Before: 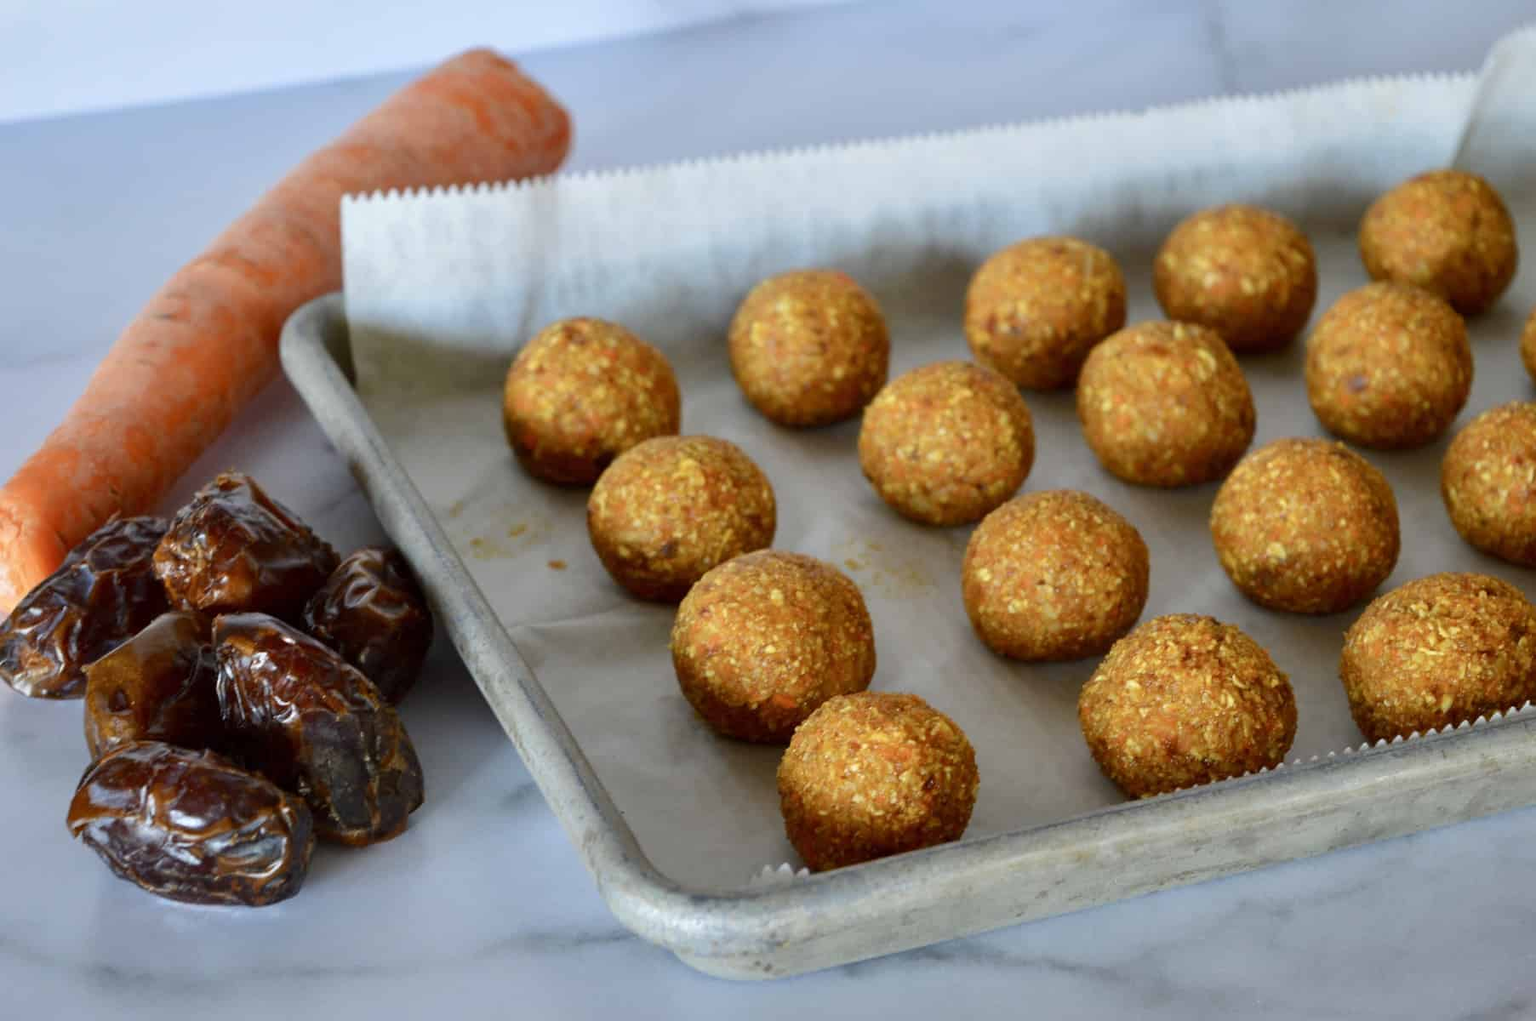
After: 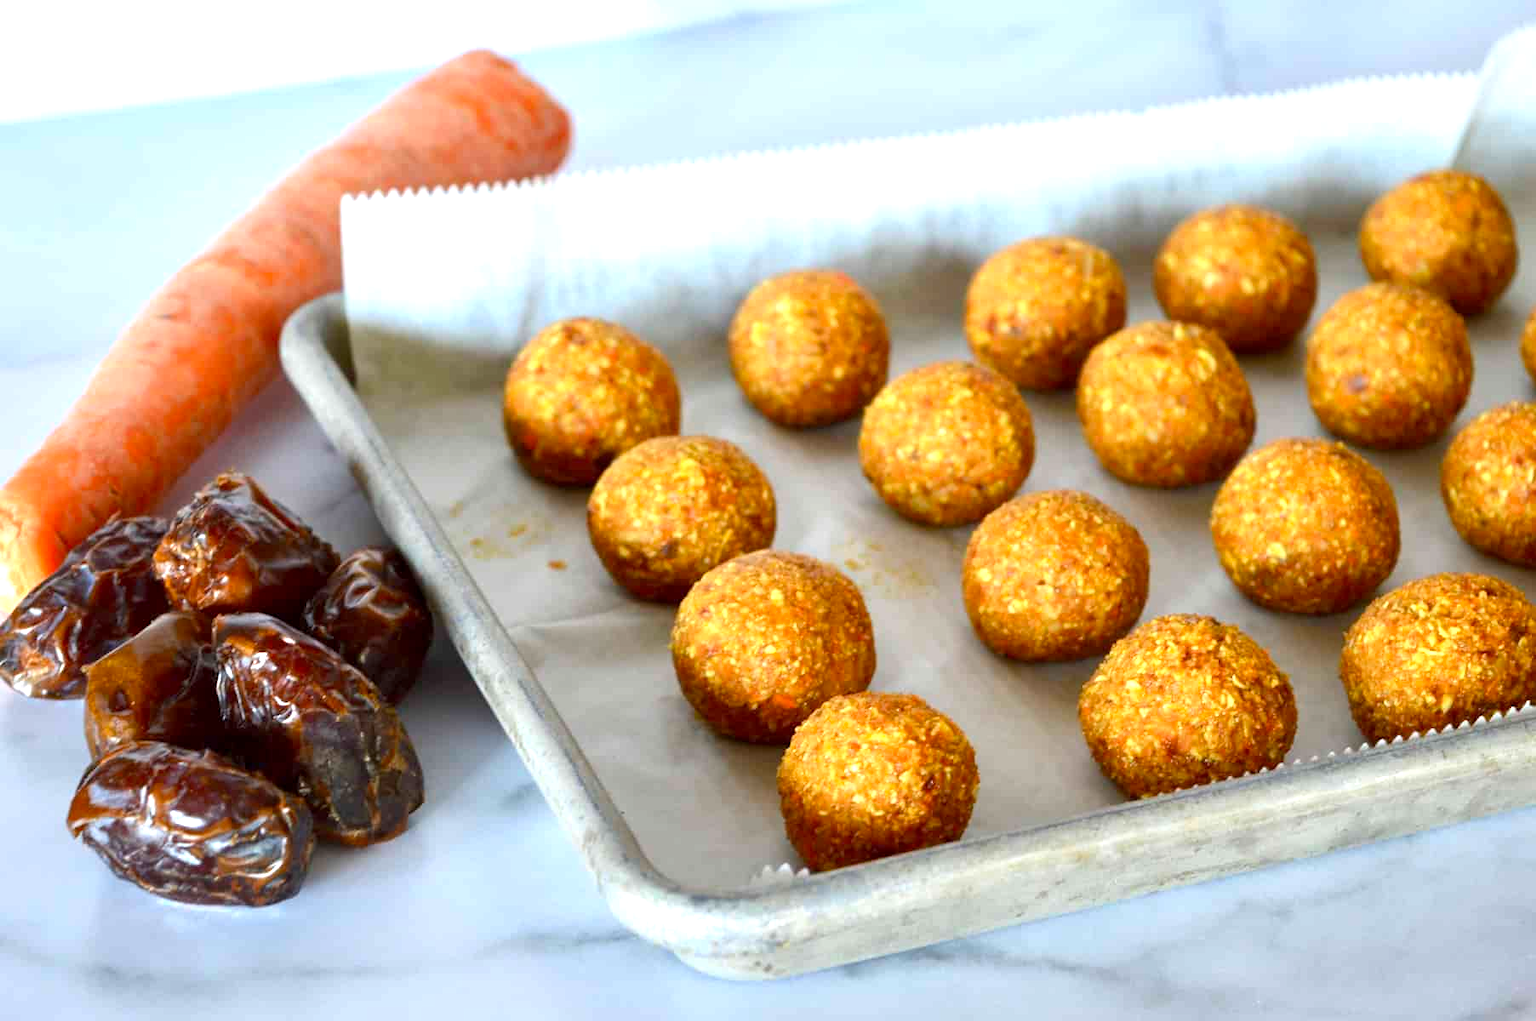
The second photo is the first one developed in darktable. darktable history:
exposure: black level correction 0.001, exposure 0.966 EV, compensate highlight preservation false
